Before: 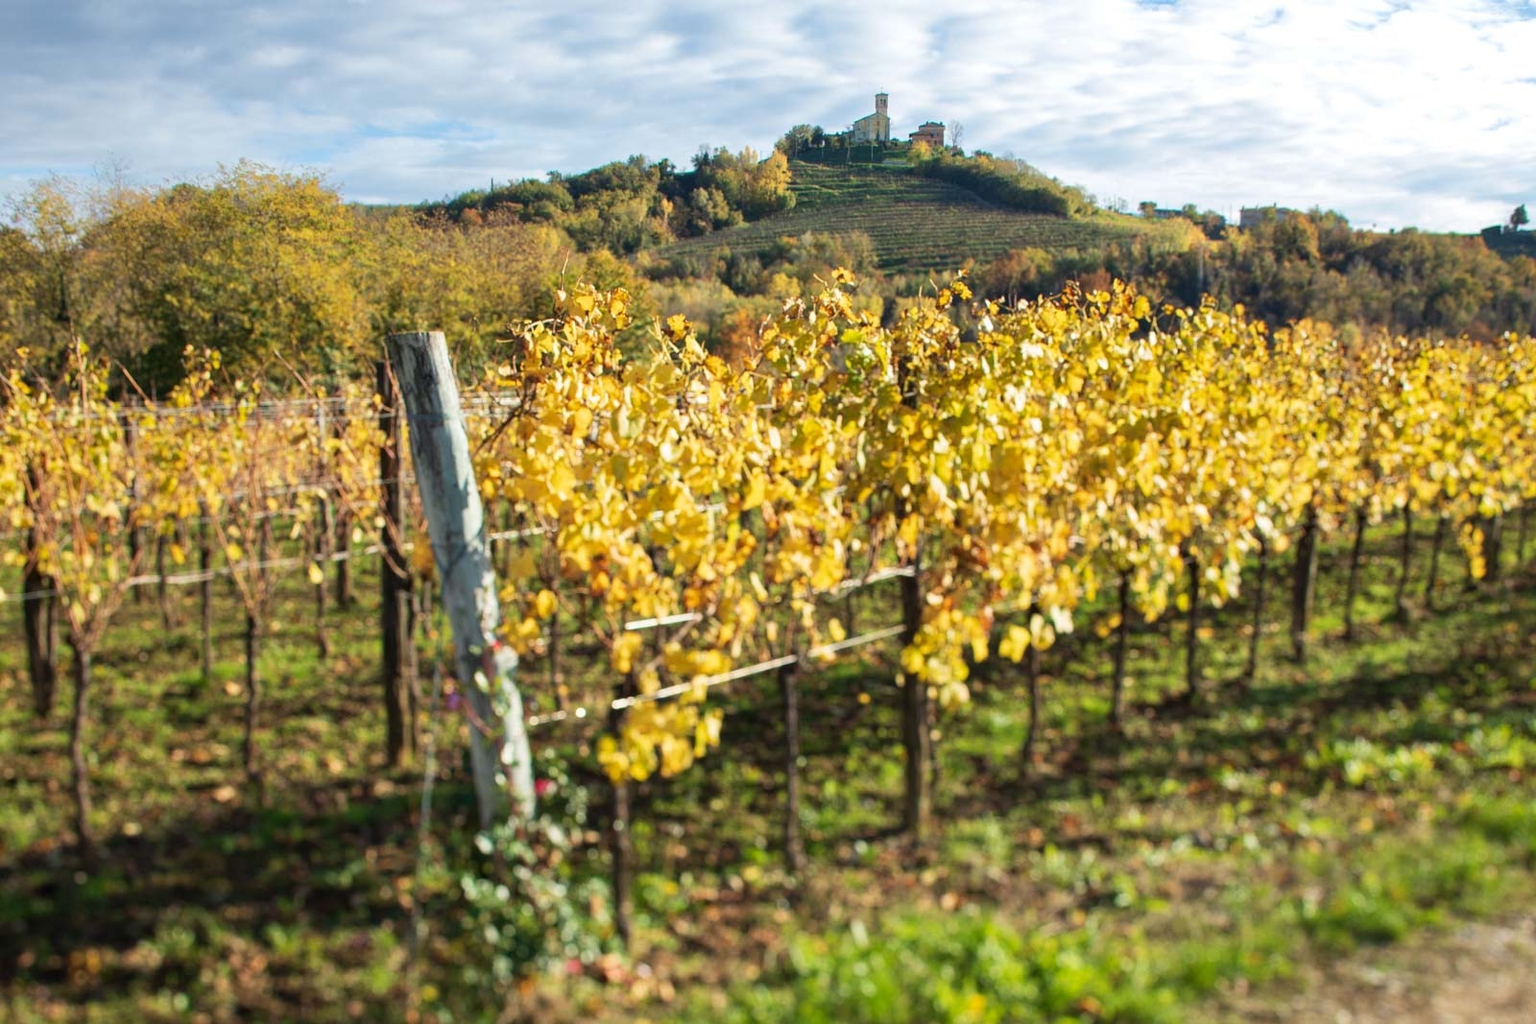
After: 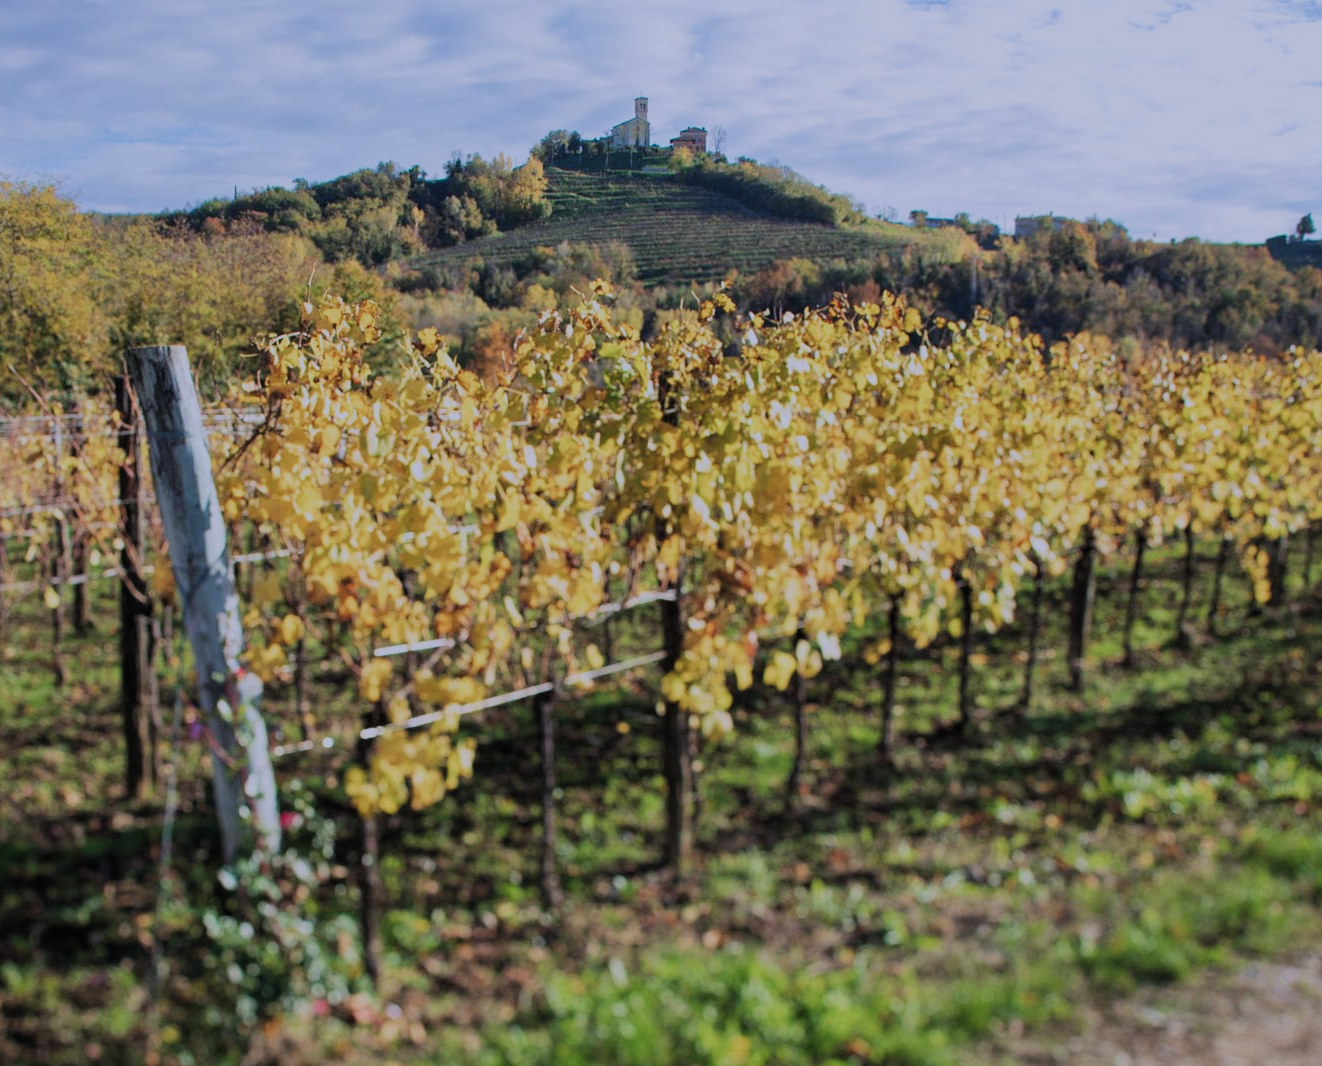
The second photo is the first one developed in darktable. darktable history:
color calibration: illuminant as shot in camera, x 0.379, y 0.397, temperature 4136.54 K
filmic rgb: black relative exposure -7.65 EV, white relative exposure 4.56 EV, hardness 3.61, color science v5 (2021), contrast in shadows safe, contrast in highlights safe
exposure: exposure -0.493 EV, compensate highlight preservation false
color balance rgb: white fulcrum 0.075 EV, perceptual saturation grading › global saturation 0.939%, saturation formula JzAzBz (2021)
crop: left 17.317%, bottom 0.032%
